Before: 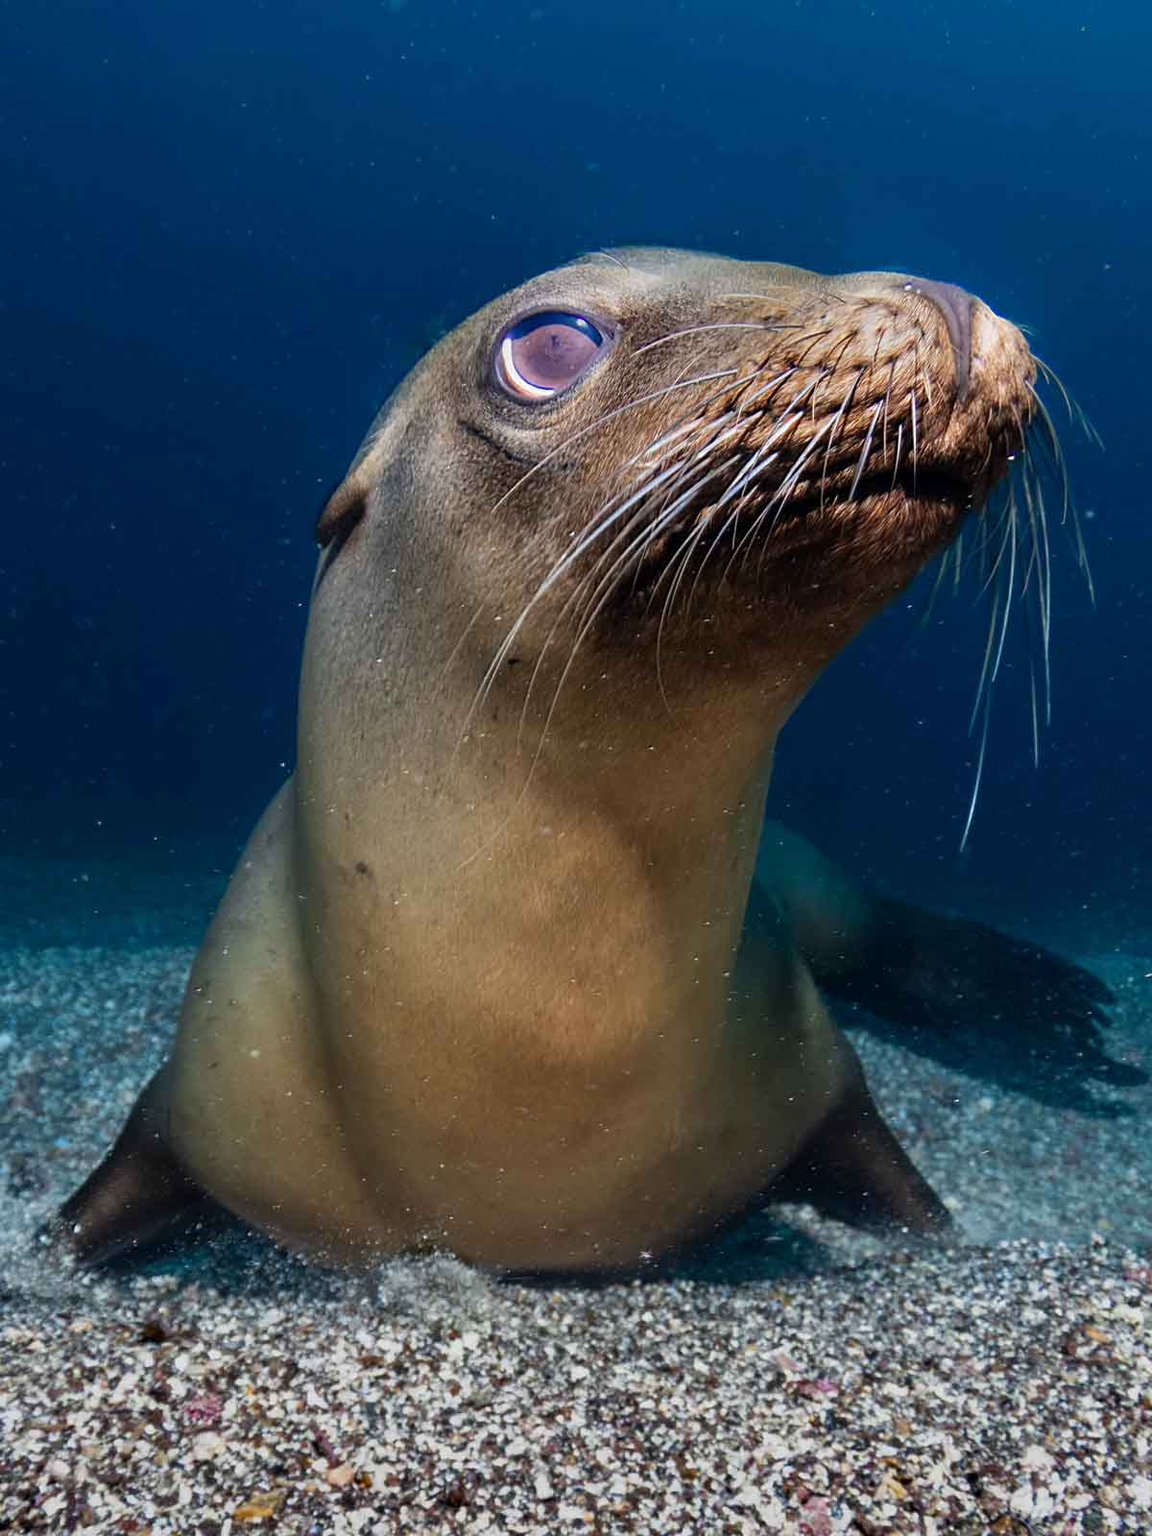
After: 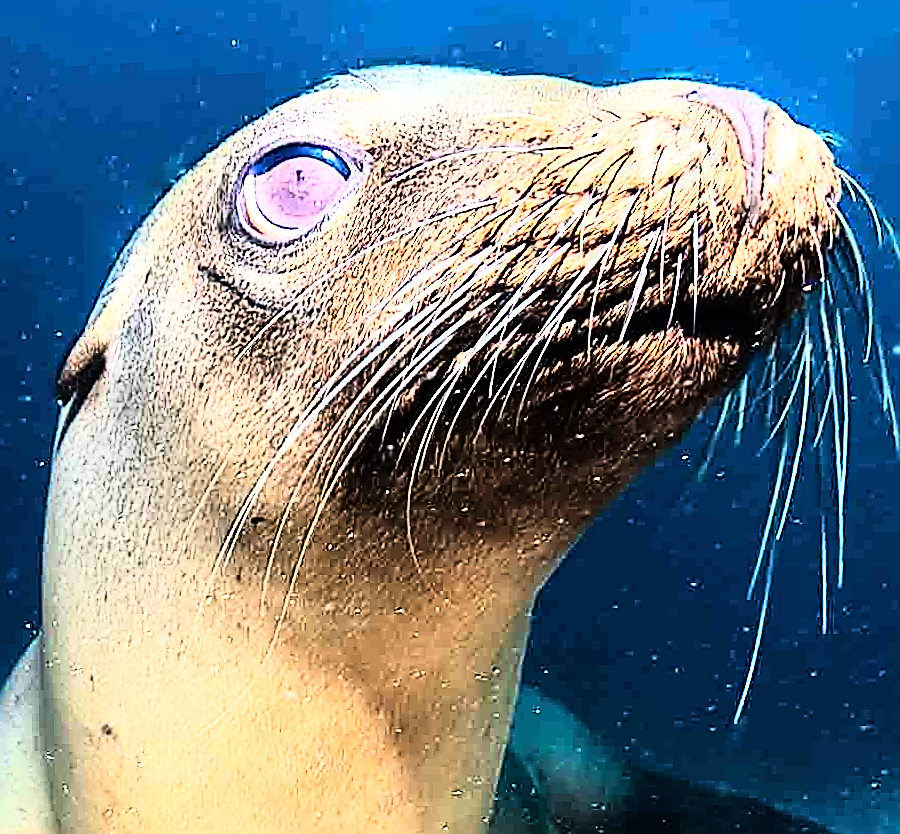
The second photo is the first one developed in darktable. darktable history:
sharpen: amount 2
crop: left 18.38%, top 11.092%, right 2.134%, bottom 33.217%
rotate and perspective: rotation 0.062°, lens shift (vertical) 0.115, lens shift (horizontal) -0.133, crop left 0.047, crop right 0.94, crop top 0.061, crop bottom 0.94
exposure: exposure 1.223 EV, compensate highlight preservation false
rgb curve: curves: ch0 [(0, 0) (0.21, 0.15) (0.24, 0.21) (0.5, 0.75) (0.75, 0.96) (0.89, 0.99) (1, 1)]; ch1 [(0, 0.02) (0.21, 0.13) (0.25, 0.2) (0.5, 0.67) (0.75, 0.9) (0.89, 0.97) (1, 1)]; ch2 [(0, 0.02) (0.21, 0.13) (0.25, 0.2) (0.5, 0.67) (0.75, 0.9) (0.89, 0.97) (1, 1)], compensate middle gray true
